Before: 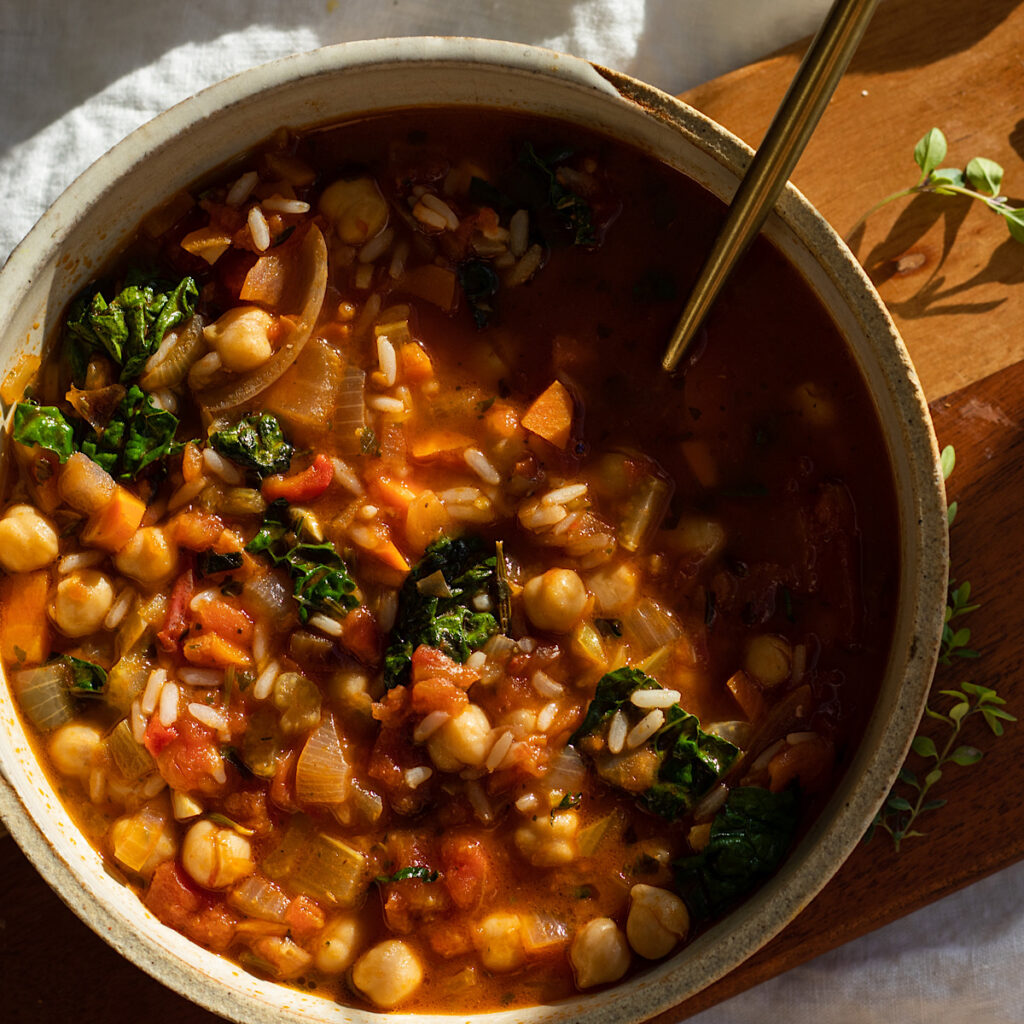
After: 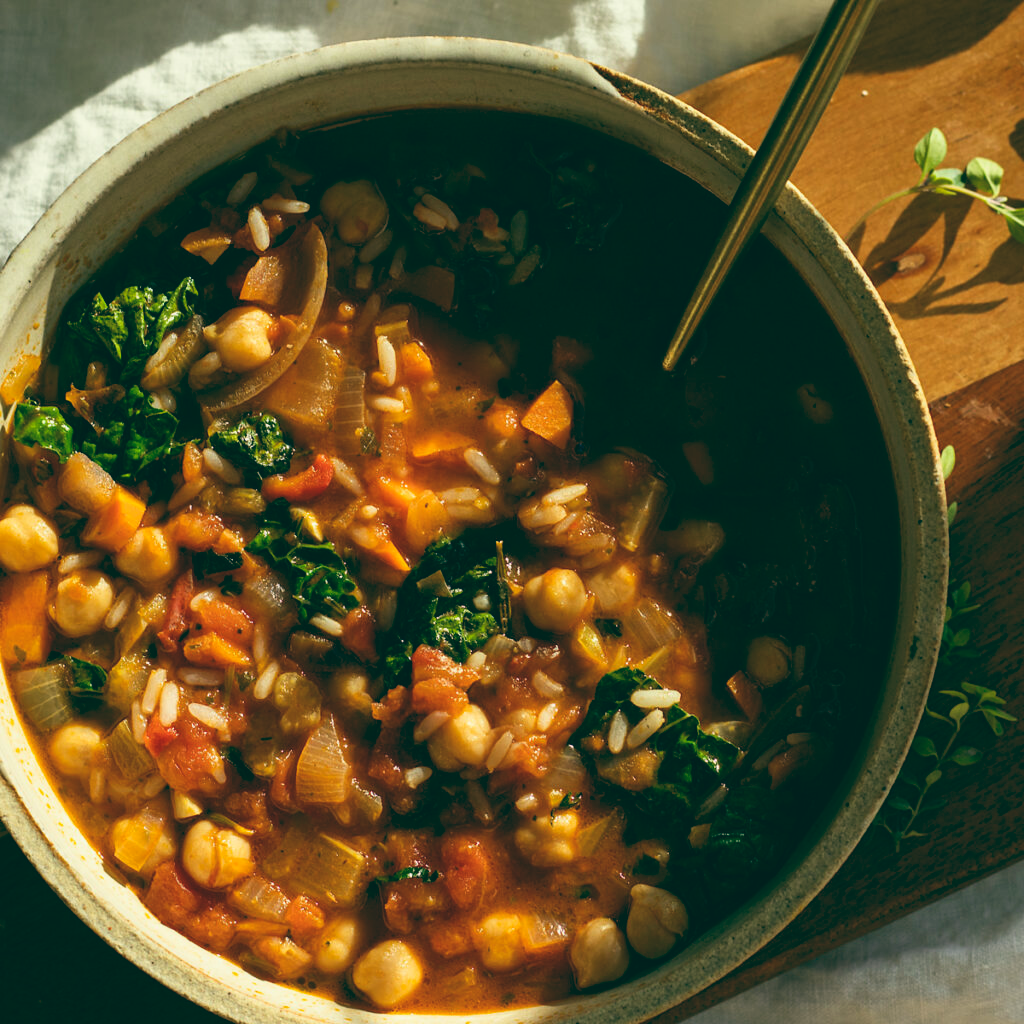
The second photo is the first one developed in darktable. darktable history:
color balance: lift [1.005, 0.99, 1.007, 1.01], gamma [1, 1.034, 1.032, 0.966], gain [0.873, 1.055, 1.067, 0.933]
base curve: curves: ch0 [(0, 0) (0.666, 0.806) (1, 1)]
